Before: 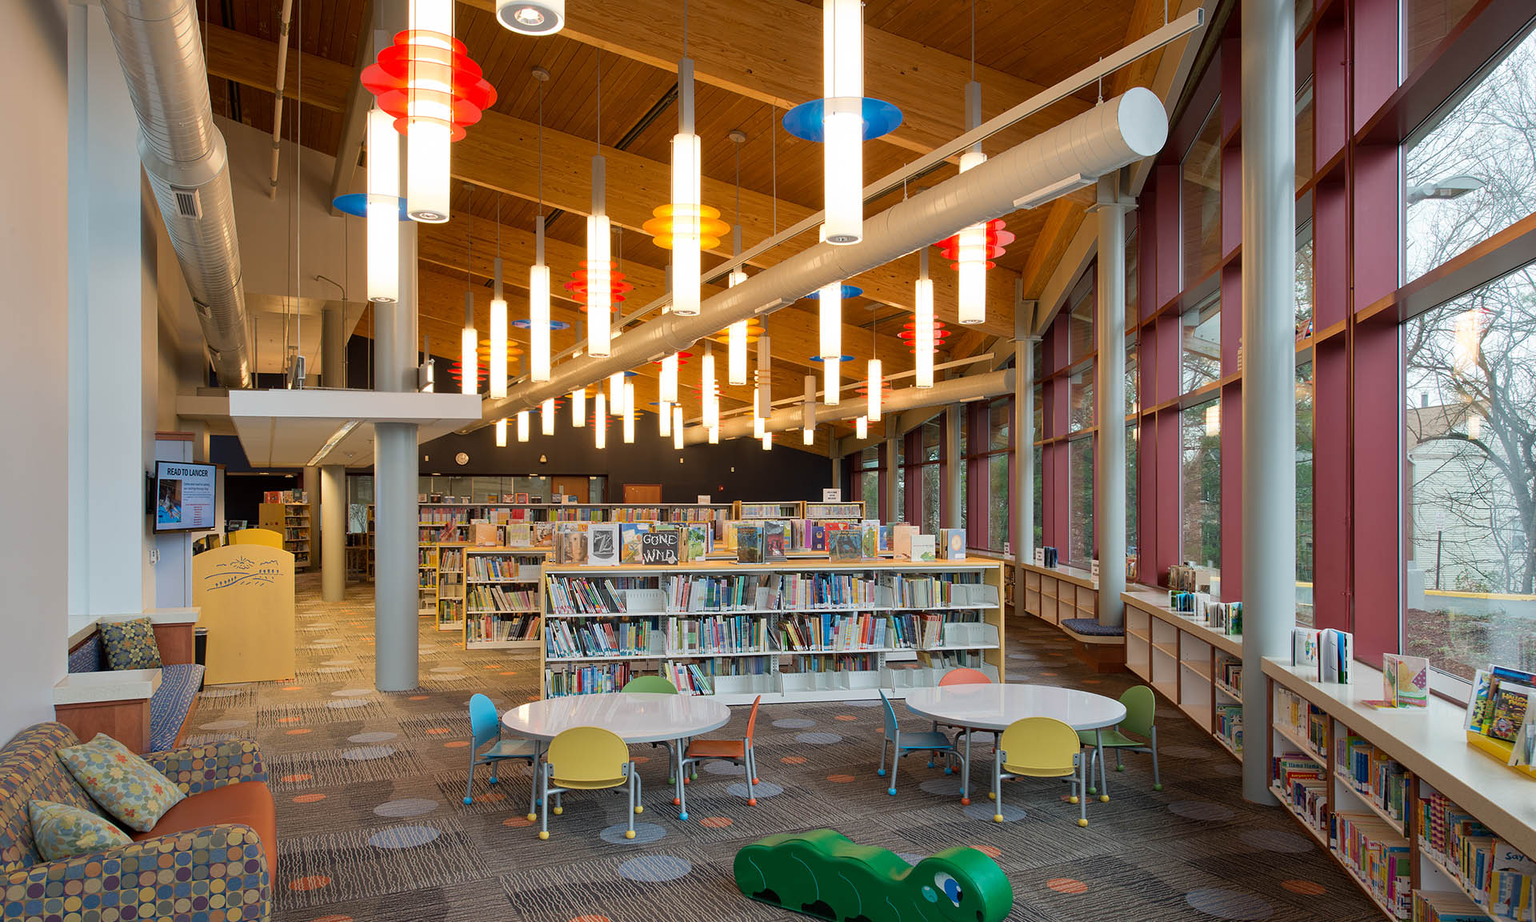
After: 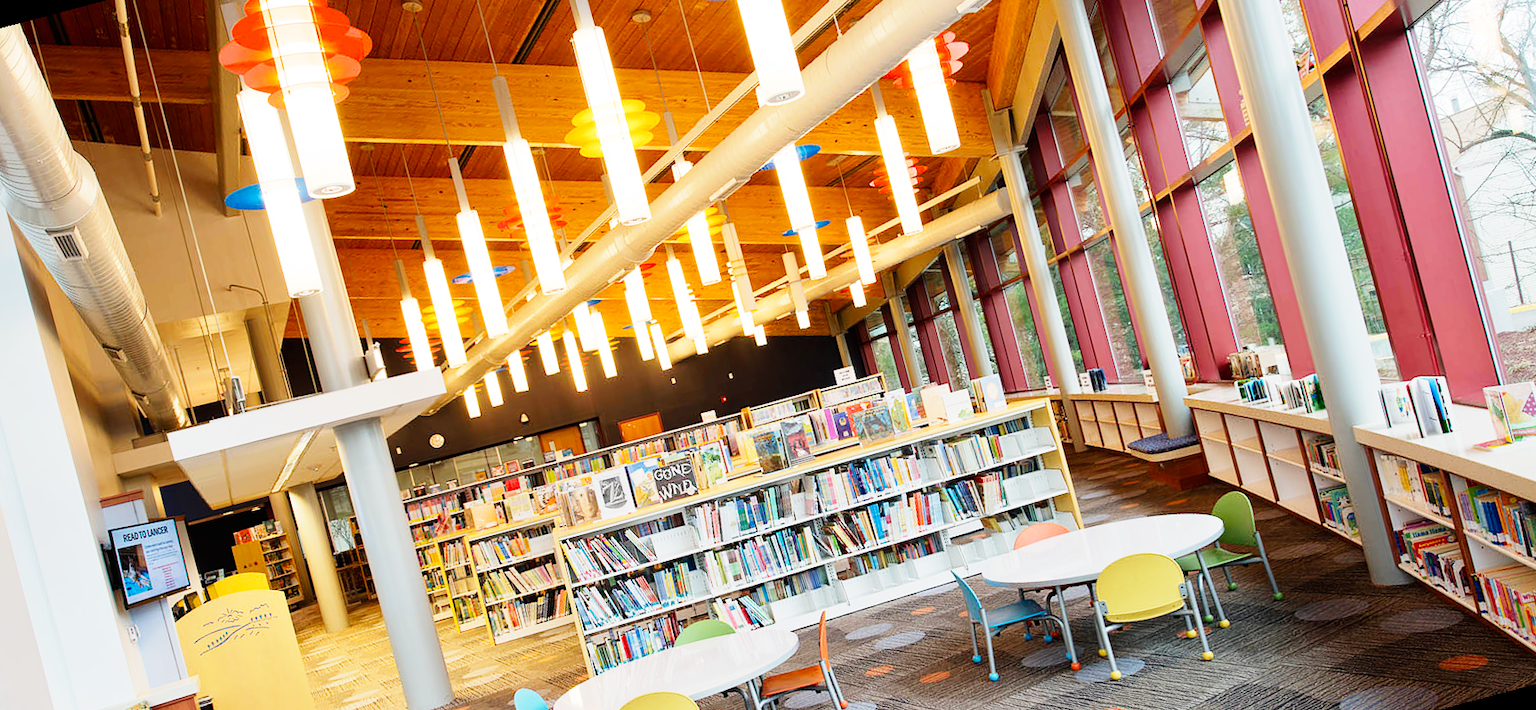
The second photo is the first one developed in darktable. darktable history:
base curve: curves: ch0 [(0, 0) (0, 0.001) (0.001, 0.001) (0.004, 0.002) (0.007, 0.004) (0.015, 0.013) (0.033, 0.045) (0.052, 0.096) (0.075, 0.17) (0.099, 0.241) (0.163, 0.42) (0.219, 0.55) (0.259, 0.616) (0.327, 0.722) (0.365, 0.765) (0.522, 0.873) (0.547, 0.881) (0.689, 0.919) (0.826, 0.952) (1, 1)], preserve colors none
white balance: emerald 1
rotate and perspective: rotation -14.8°, crop left 0.1, crop right 0.903, crop top 0.25, crop bottom 0.748
